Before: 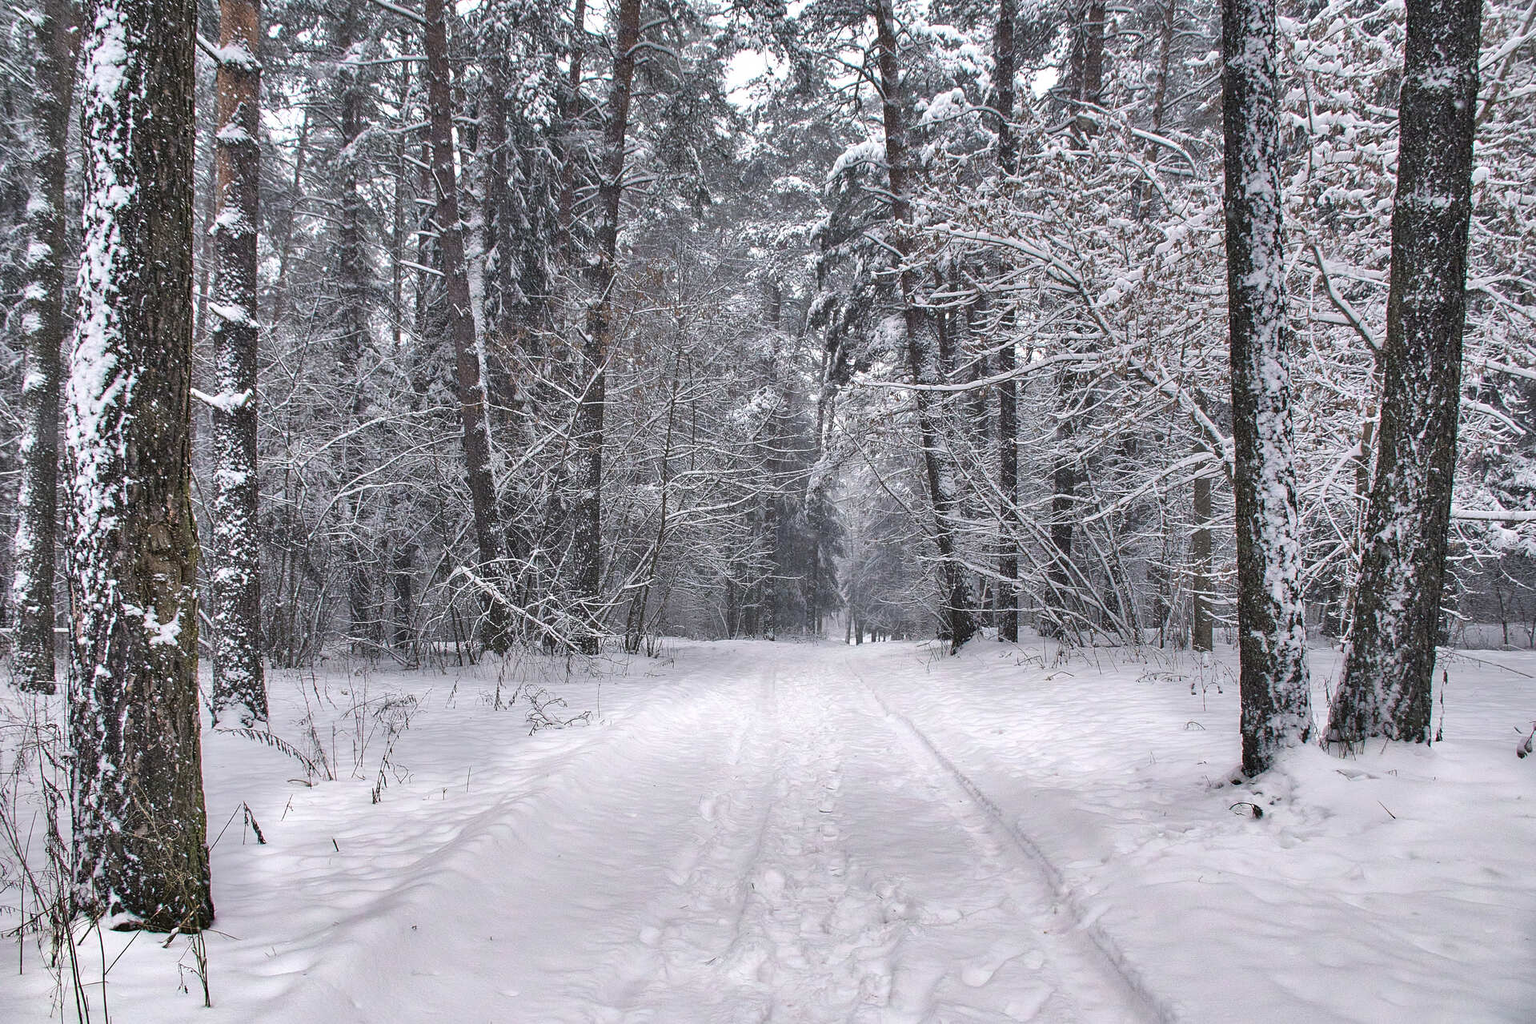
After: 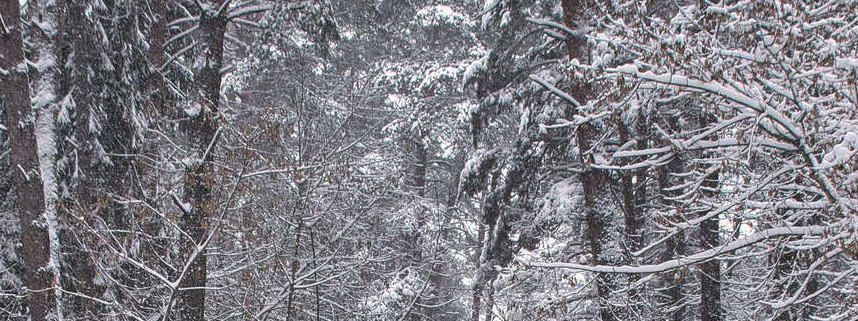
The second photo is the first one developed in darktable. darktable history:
local contrast: detail 110%
crop: left 28.64%, top 16.832%, right 26.637%, bottom 58.055%
